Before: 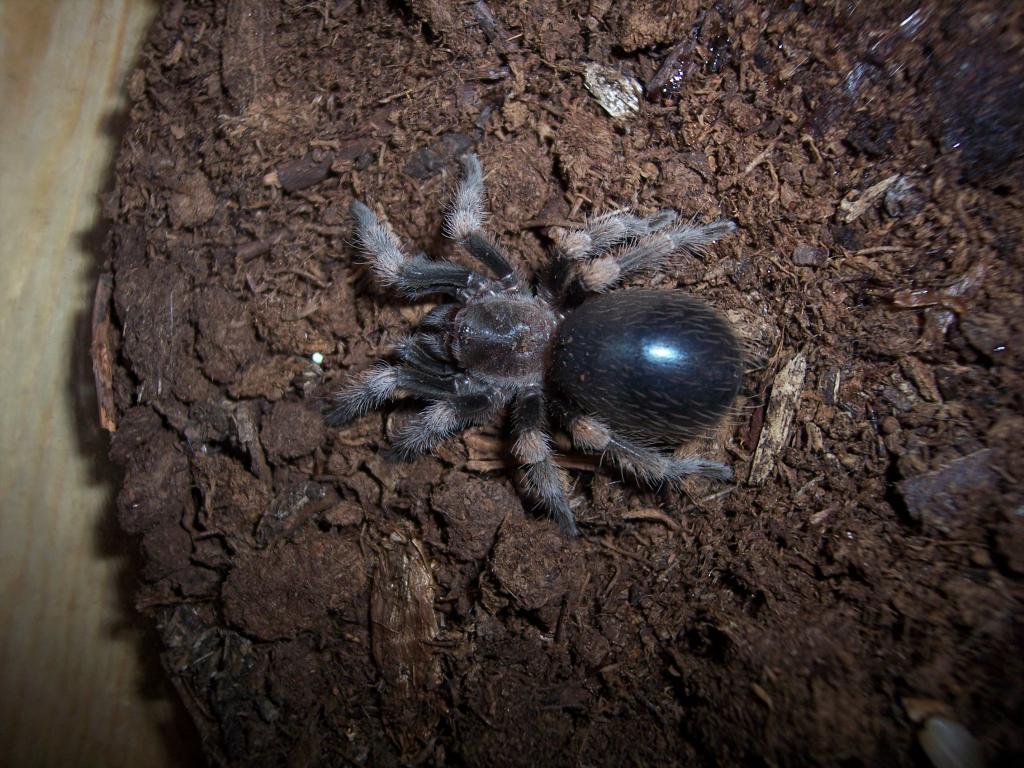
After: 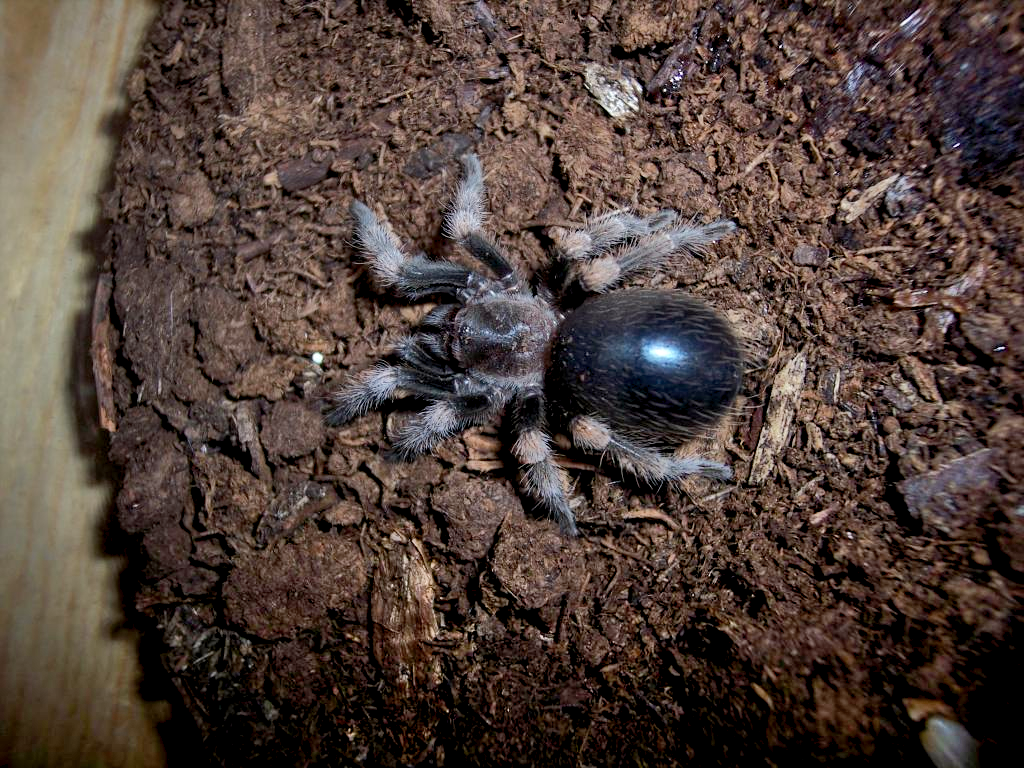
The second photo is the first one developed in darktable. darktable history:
shadows and highlights: soften with gaussian
exposure: black level correction 0.007, exposure 0.093 EV, compensate highlight preservation false
